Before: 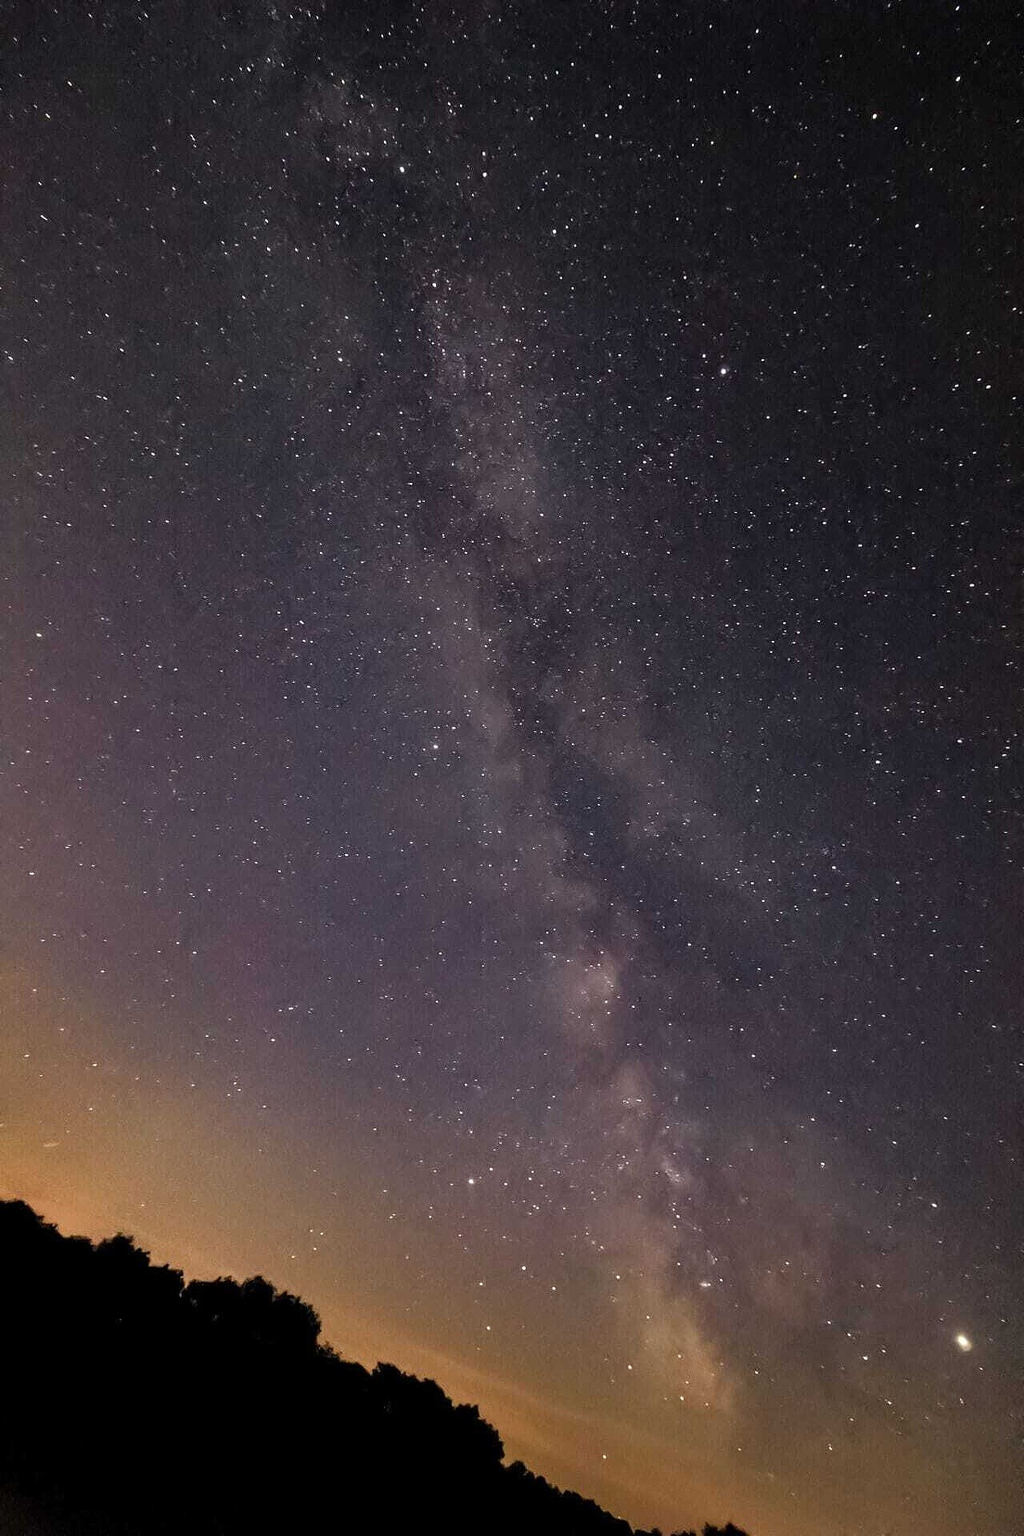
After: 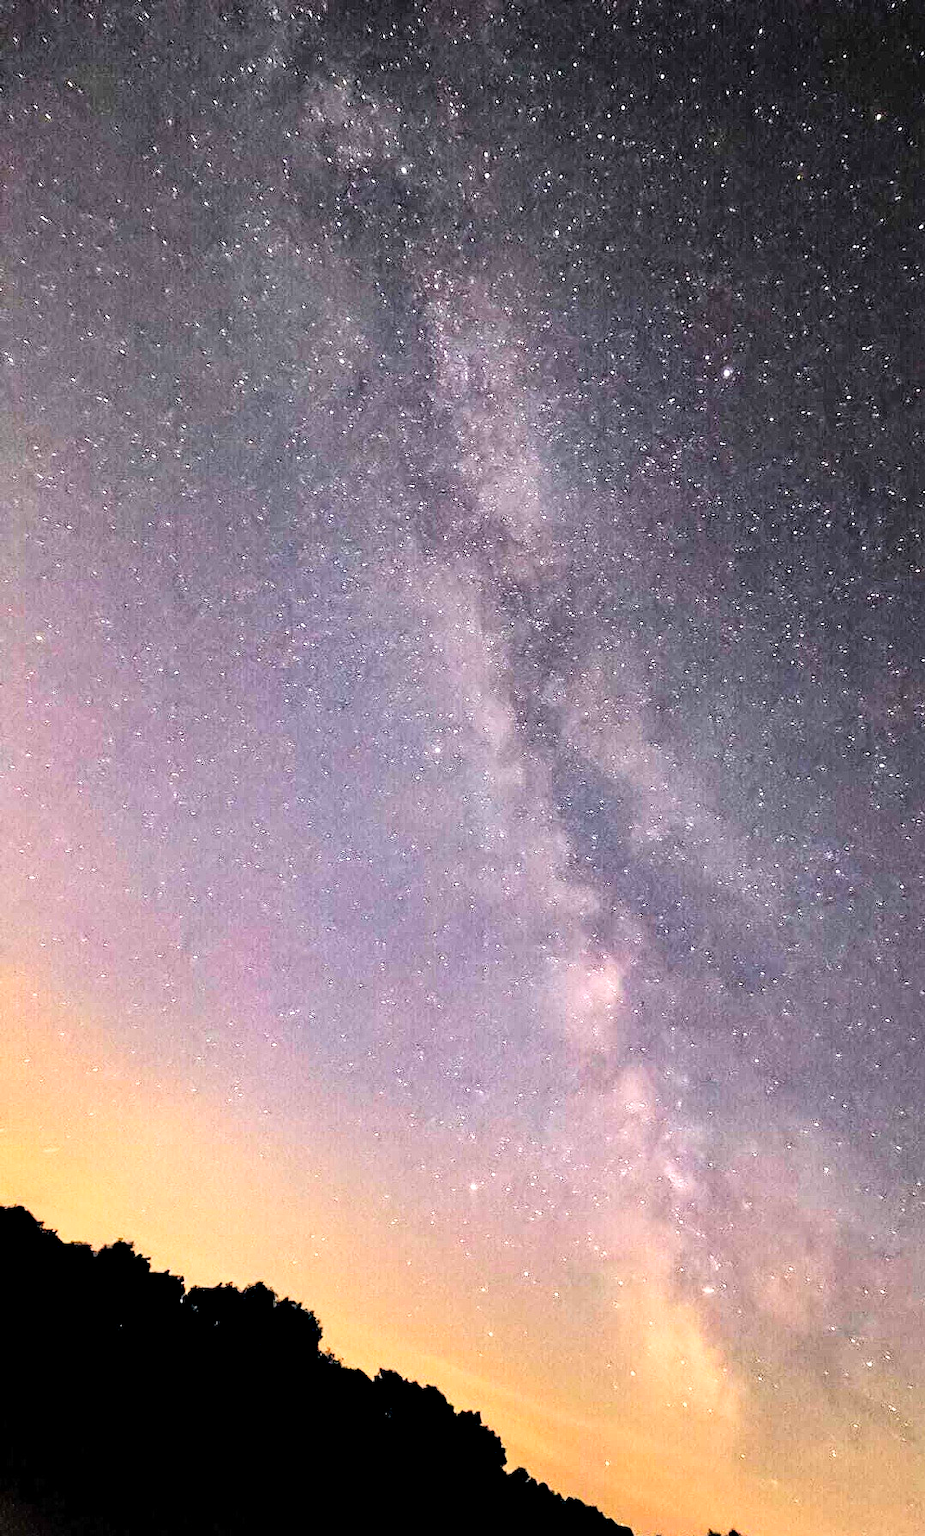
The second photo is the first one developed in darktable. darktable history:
crop: right 9.476%, bottom 0.036%
base curve: curves: ch0 [(0, 0) (0.012, 0.01) (0.073, 0.168) (0.31, 0.711) (0.645, 0.957) (1, 1)], fusion 1
exposure: exposure 0.602 EV, compensate exposure bias true, compensate highlight preservation false
